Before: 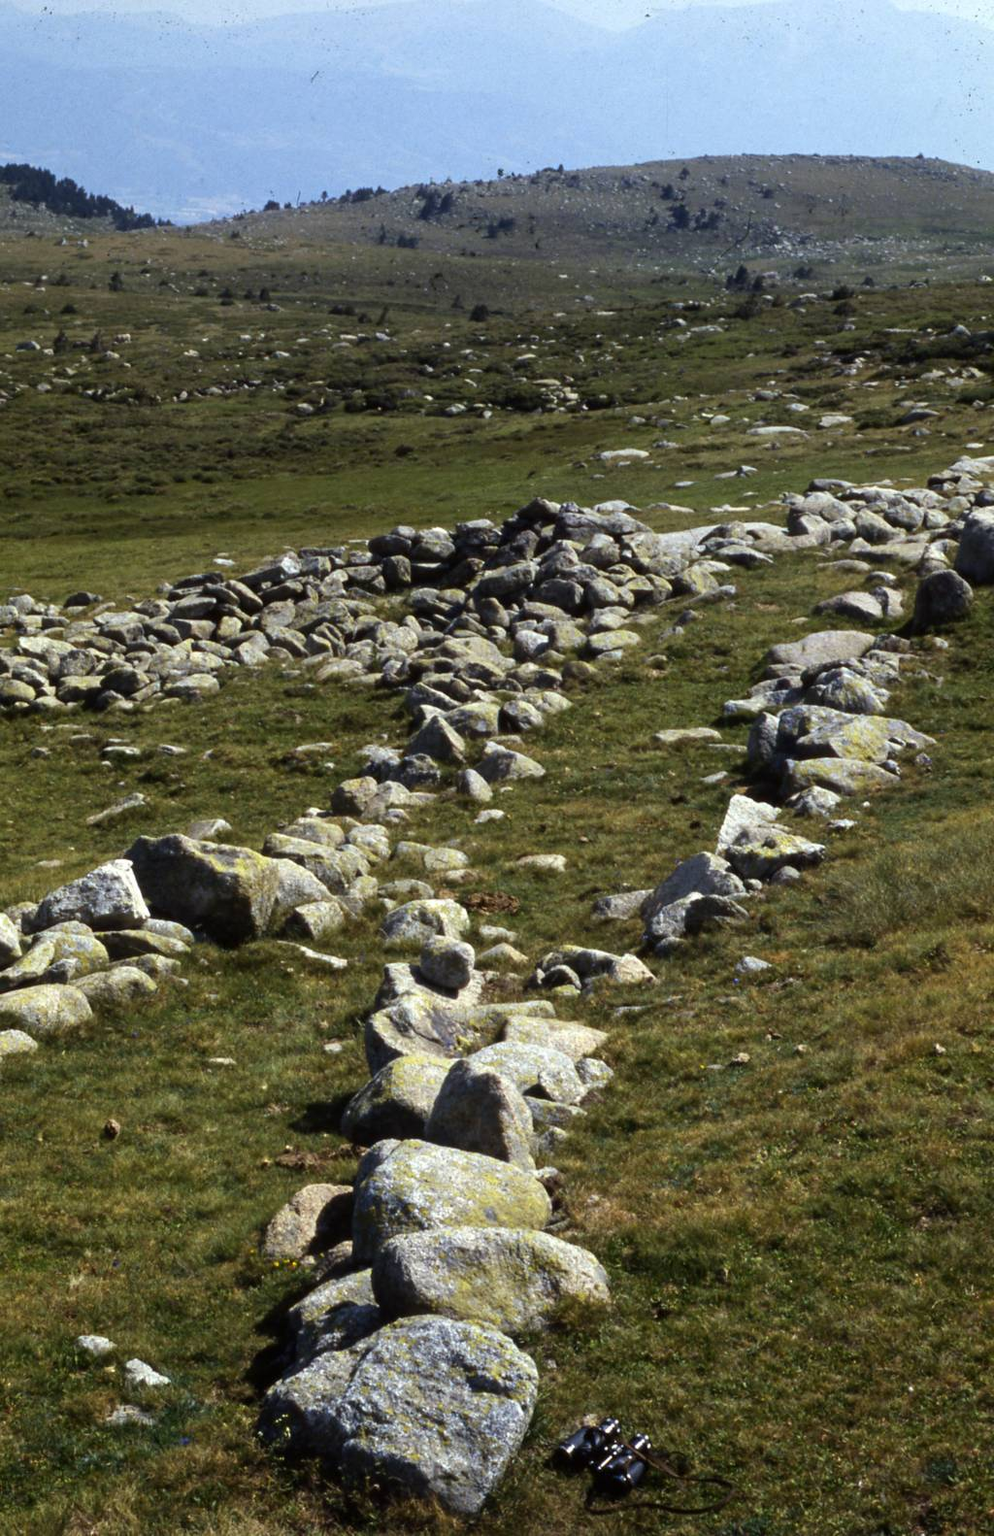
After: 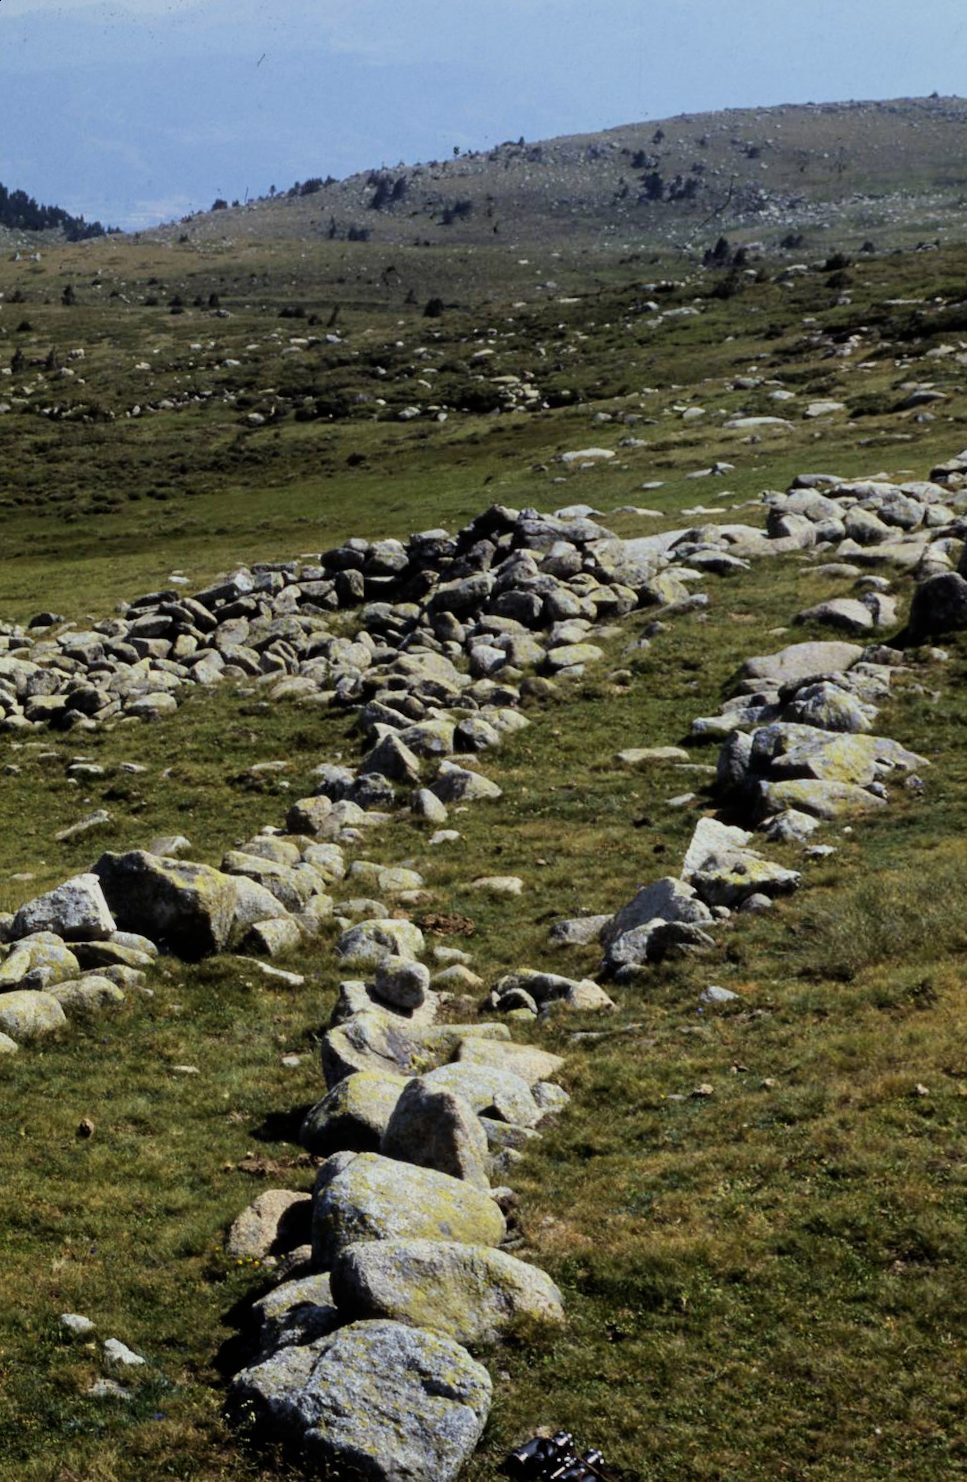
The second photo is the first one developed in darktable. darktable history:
levels: levels [0, 0.492, 0.984]
rotate and perspective: rotation 0.062°, lens shift (vertical) 0.115, lens shift (horizontal) -0.133, crop left 0.047, crop right 0.94, crop top 0.061, crop bottom 0.94
filmic rgb: black relative exposure -7.48 EV, white relative exposure 4.83 EV, hardness 3.4, color science v6 (2022)
